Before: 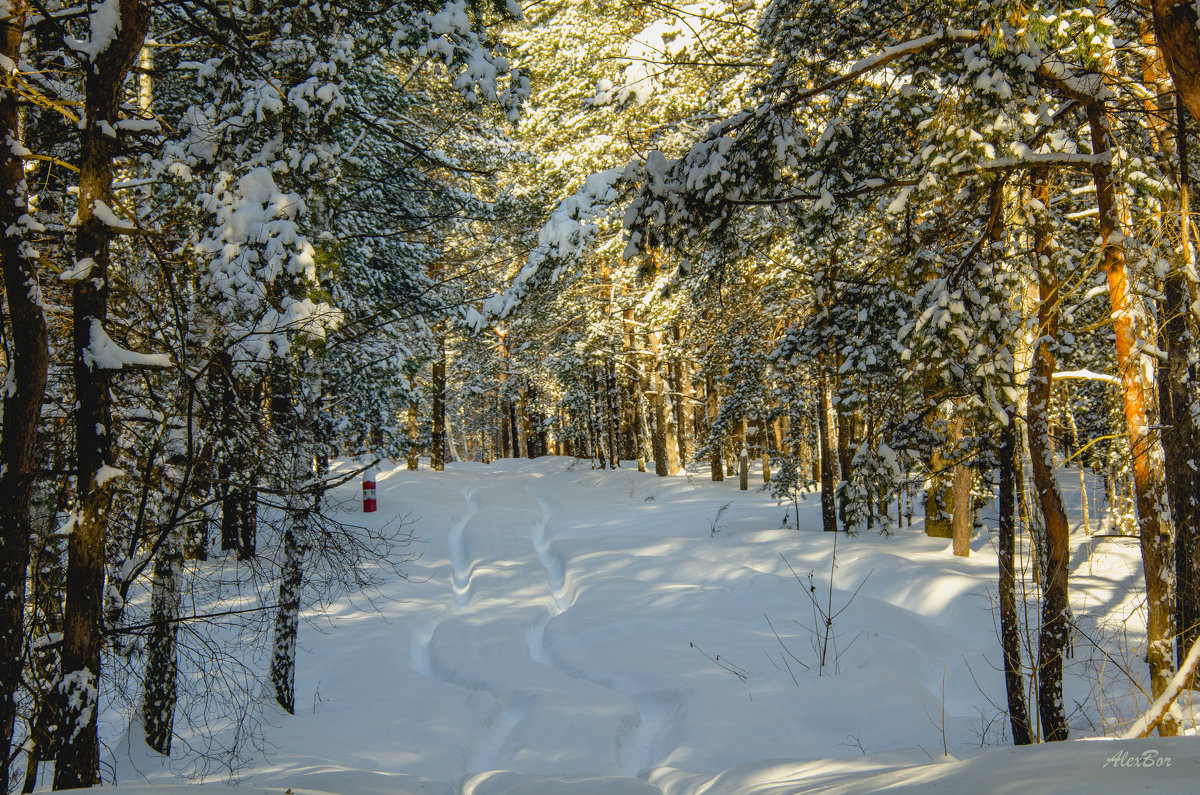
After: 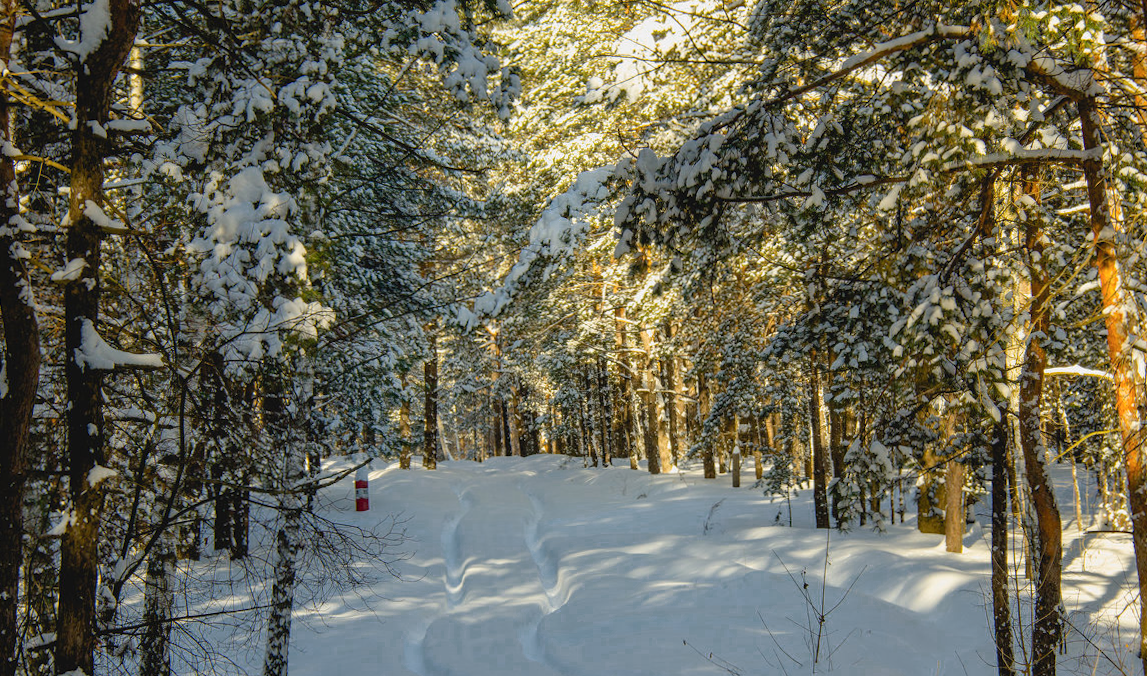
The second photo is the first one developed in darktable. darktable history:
crop and rotate: angle 0.265°, left 0.396%, right 3.279%, bottom 14.298%
color zones: curves: ch0 [(0.25, 0.5) (0.636, 0.25) (0.75, 0.5)]
